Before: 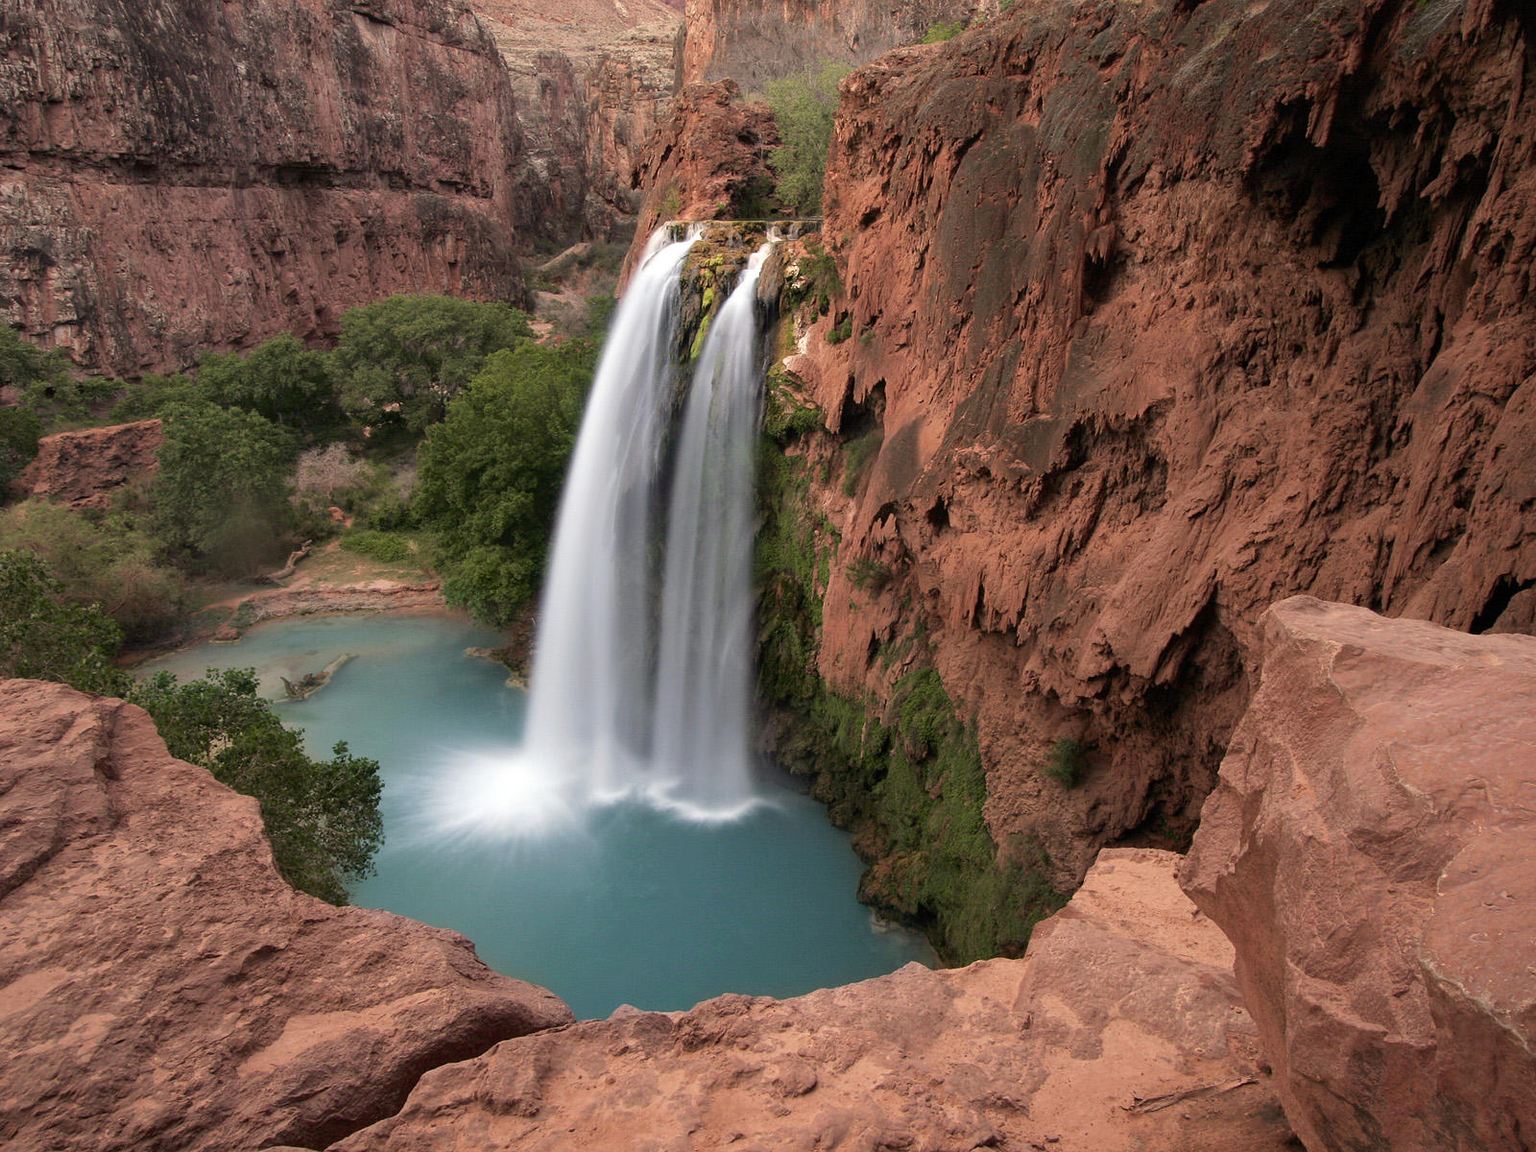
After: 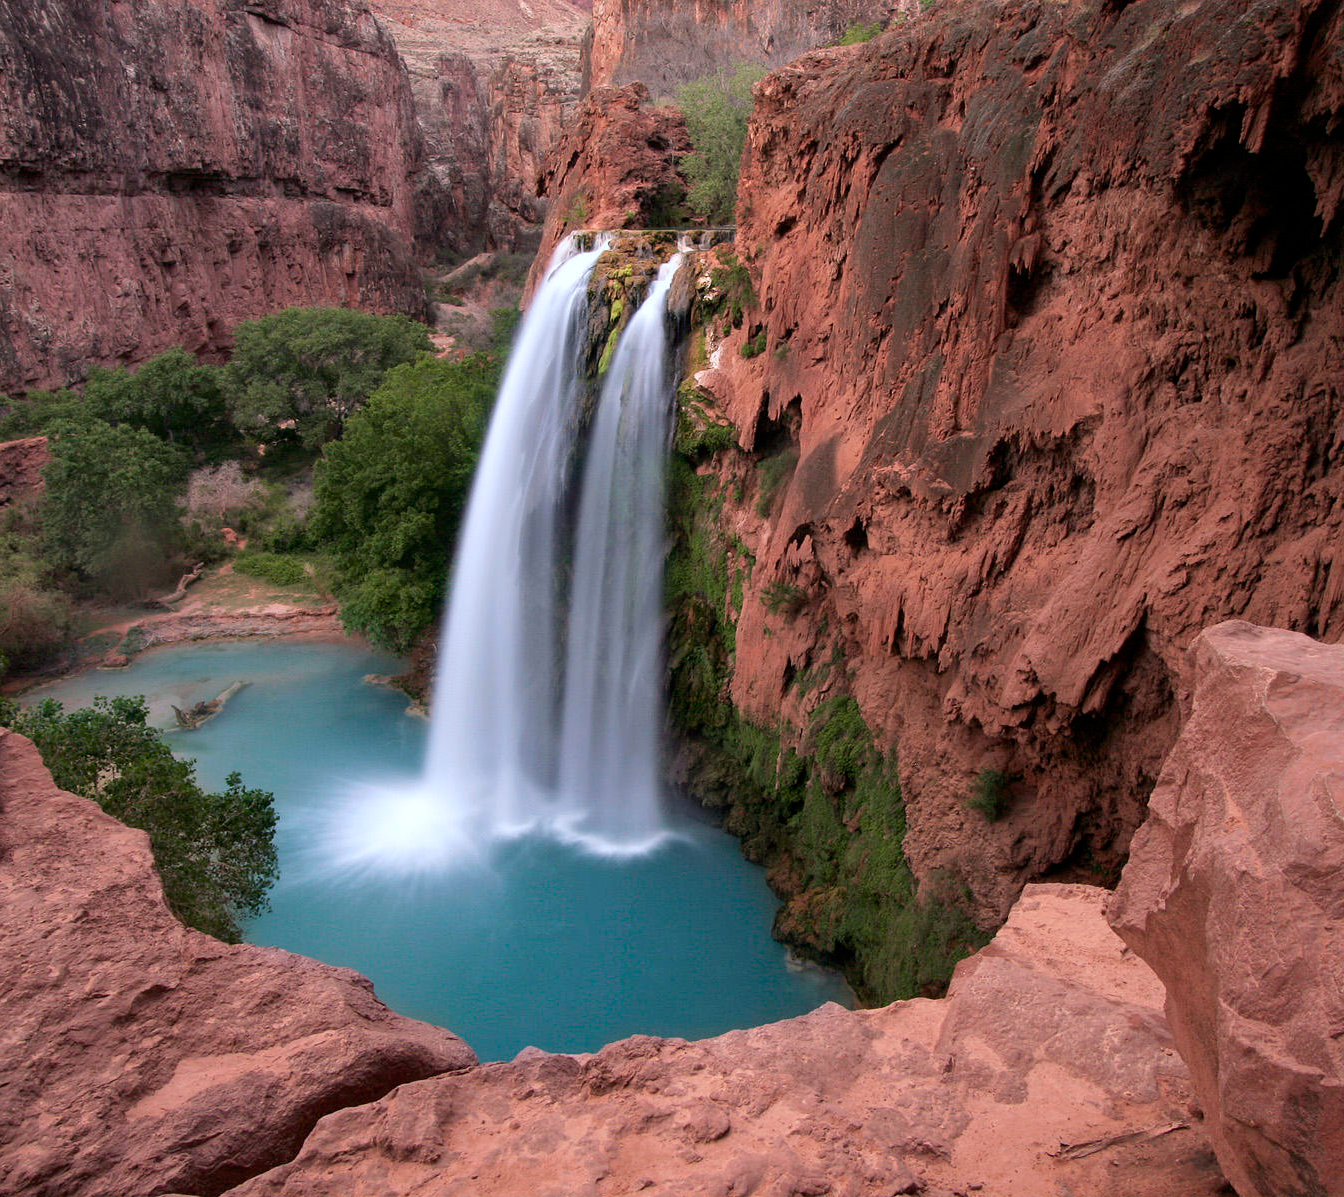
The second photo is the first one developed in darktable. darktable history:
white balance: red 0.967, blue 1.119, emerald 0.756
crop: left 7.598%, right 7.873%
